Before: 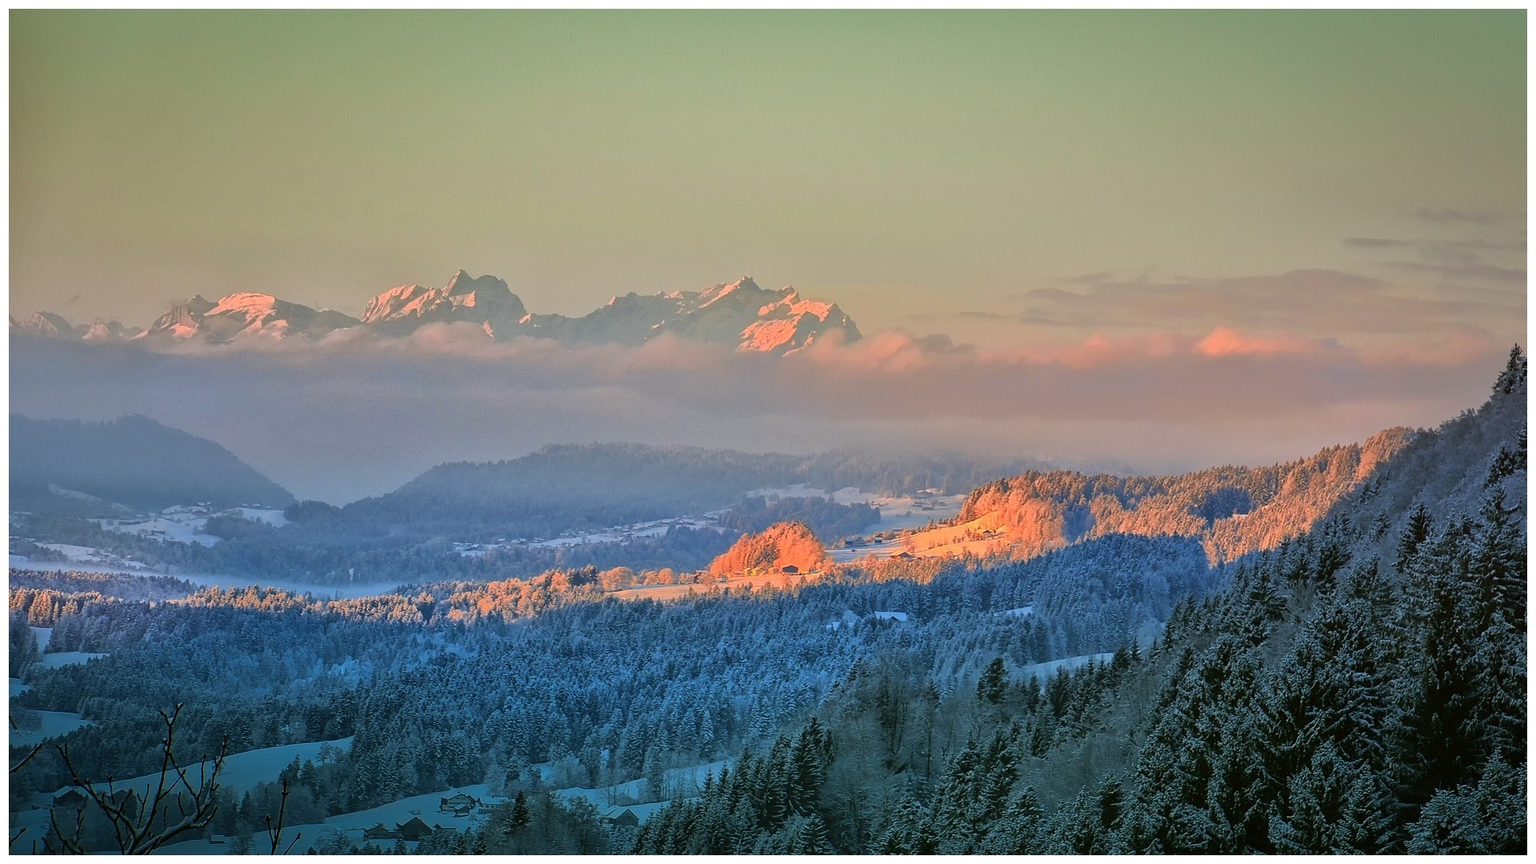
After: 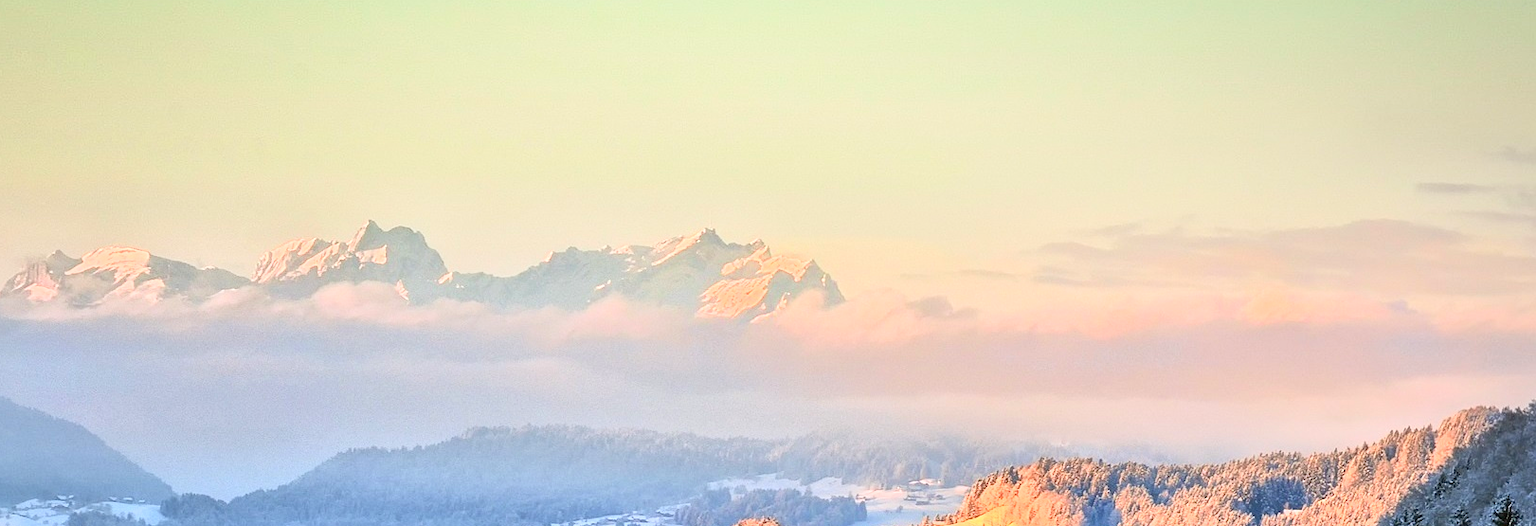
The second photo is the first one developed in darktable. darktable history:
contrast brightness saturation: contrast 0.235, brightness 0.091
exposure: exposure 0.751 EV, compensate exposure bias true, compensate highlight preservation false
crop and rotate: left 9.69%, top 9.731%, right 5.848%, bottom 38.749%
